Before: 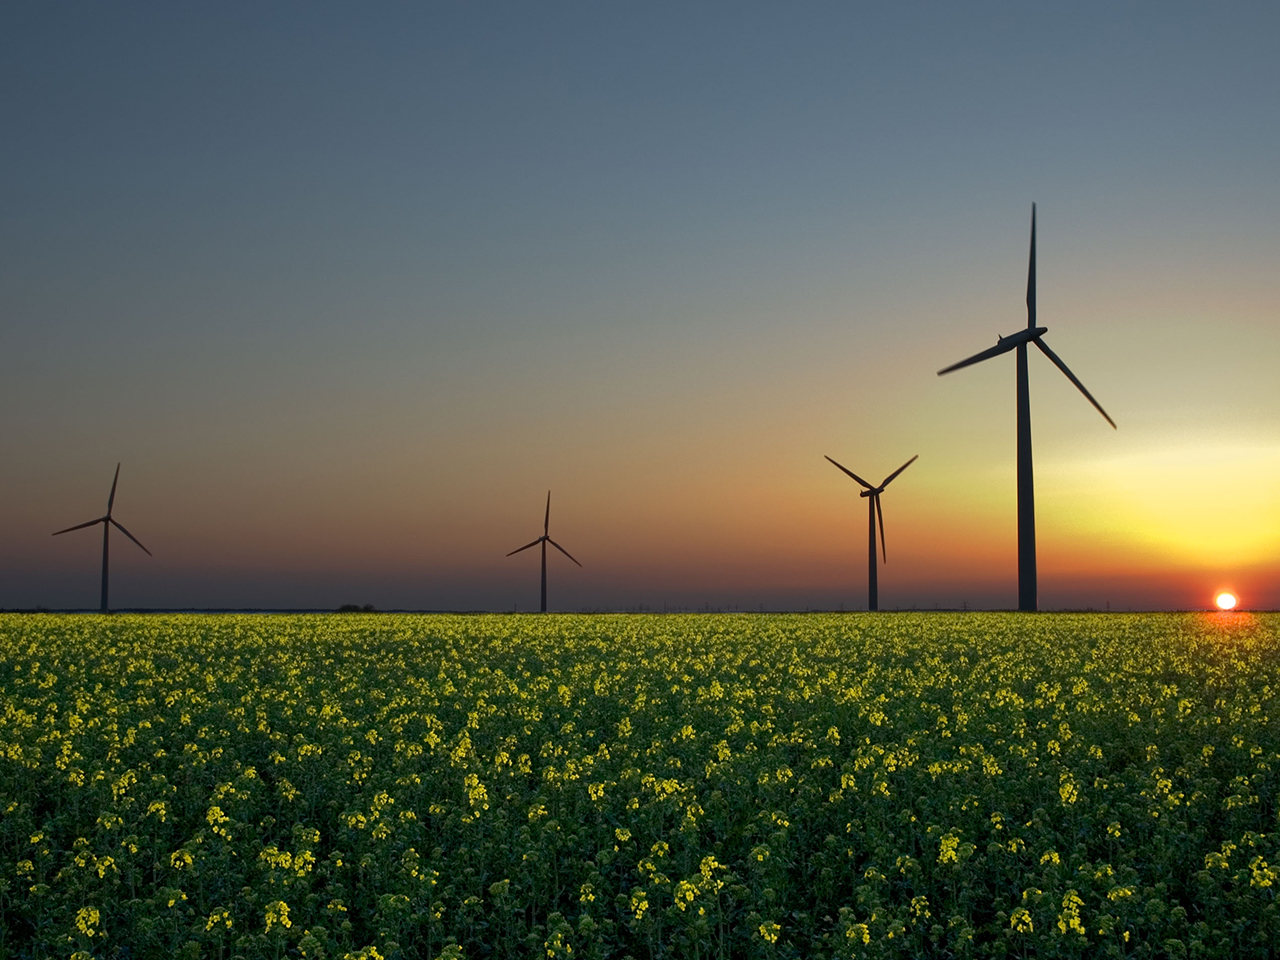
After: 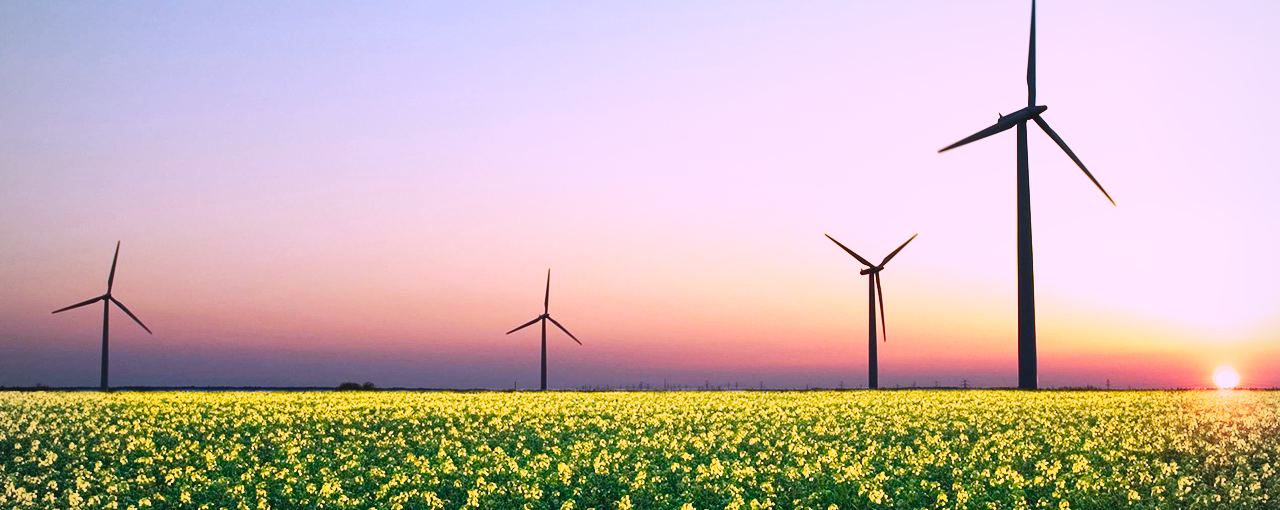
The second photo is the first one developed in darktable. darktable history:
color balance rgb: power › luminance -14.963%, highlights gain › luminance 14.934%, perceptual saturation grading › global saturation 0.787%, global vibrance 20.763%
contrast brightness saturation: contrast -0.124
base curve: curves: ch0 [(0, 0) (0.007, 0.004) (0.027, 0.03) (0.046, 0.07) (0.207, 0.54) (0.442, 0.872) (0.673, 0.972) (1, 1)], preserve colors none
color correction: highlights a* 15.77, highlights b* -20.07
vignetting: fall-off start 79.79%, brightness -0.17, unbound false
exposure: black level correction 0, exposure 1.104 EV, compensate highlight preservation false
crop and rotate: top 23.219%, bottom 23.641%
